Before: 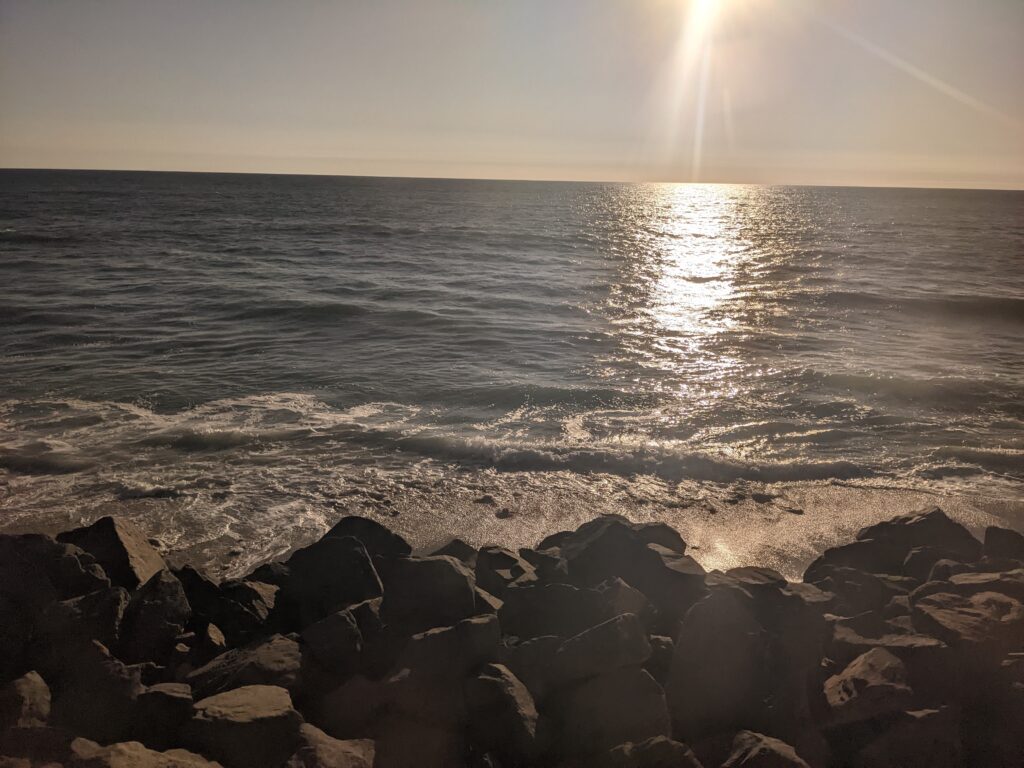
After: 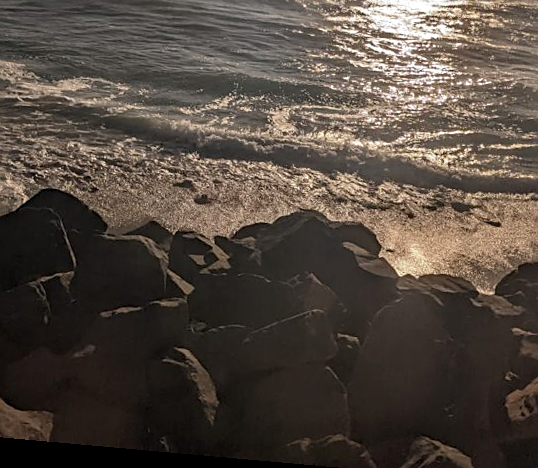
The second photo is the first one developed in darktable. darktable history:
rotate and perspective: rotation 5.12°, automatic cropping off
crop: left 29.672%, top 41.786%, right 20.851%, bottom 3.487%
sharpen: on, module defaults
haze removal: compatibility mode true, adaptive false
